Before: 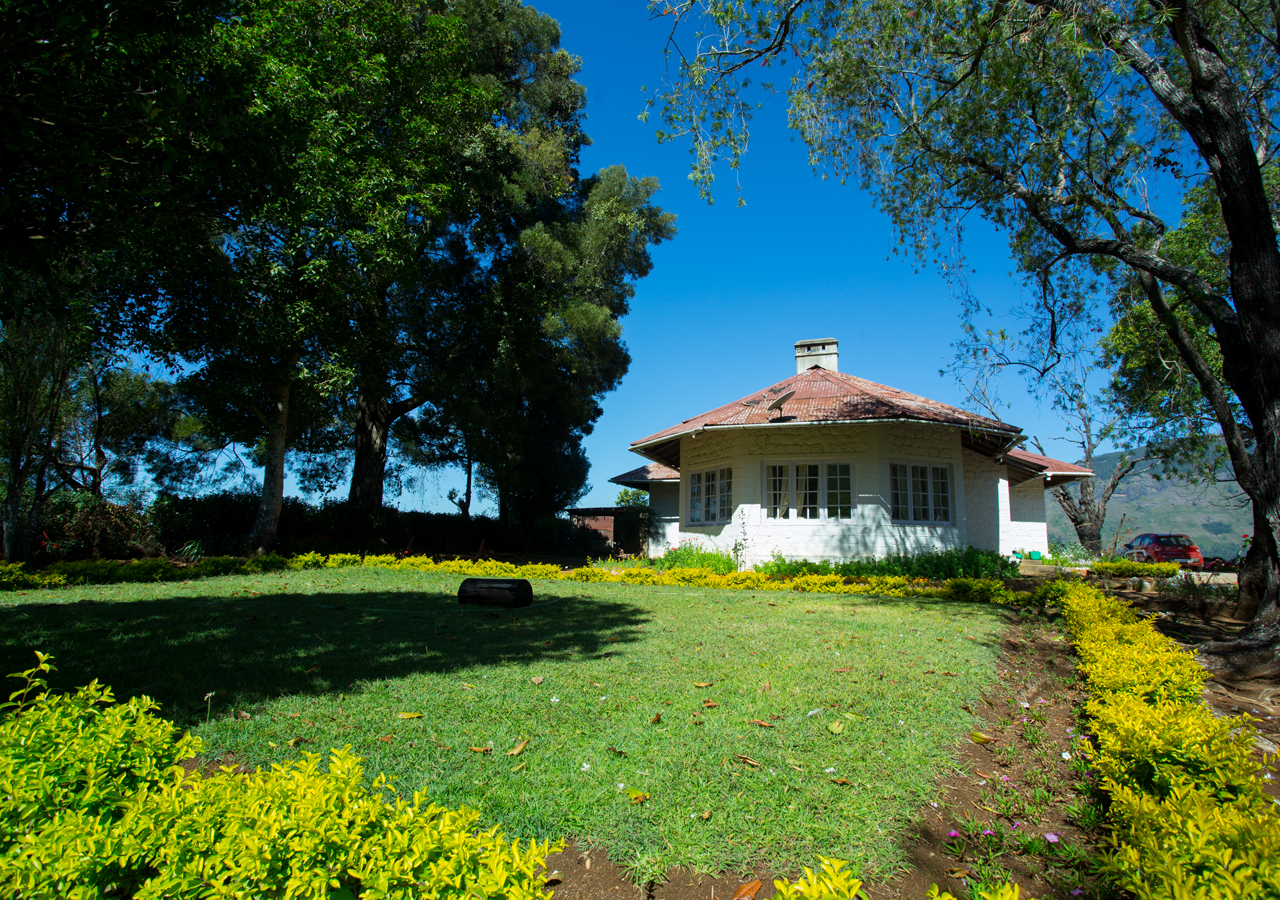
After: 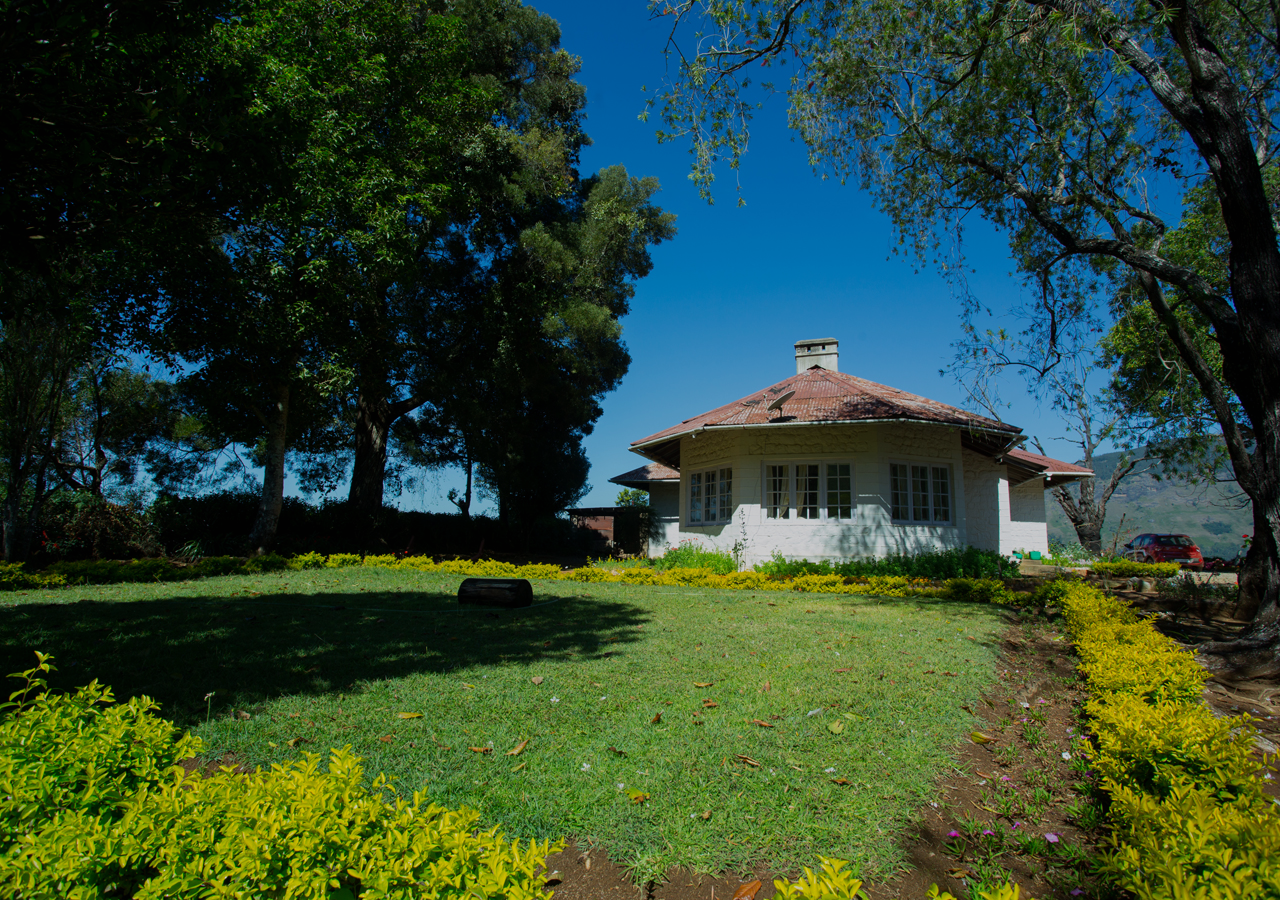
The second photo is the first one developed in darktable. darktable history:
exposure: black level correction 0, exposure -0.702 EV, compensate exposure bias true, compensate highlight preservation false
